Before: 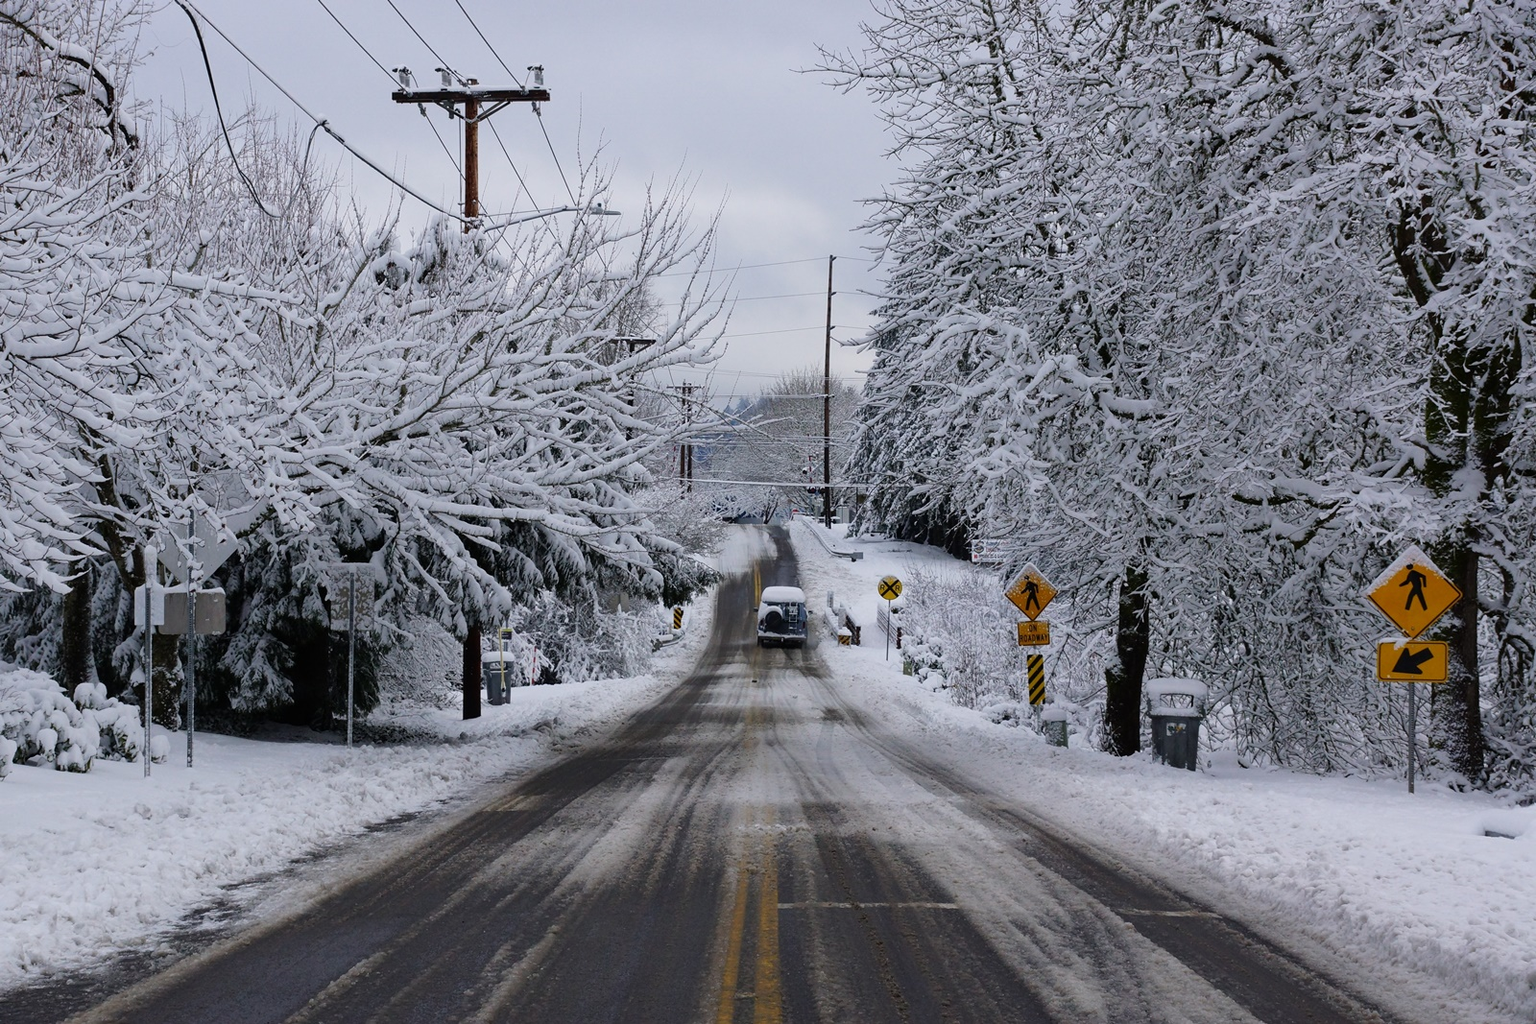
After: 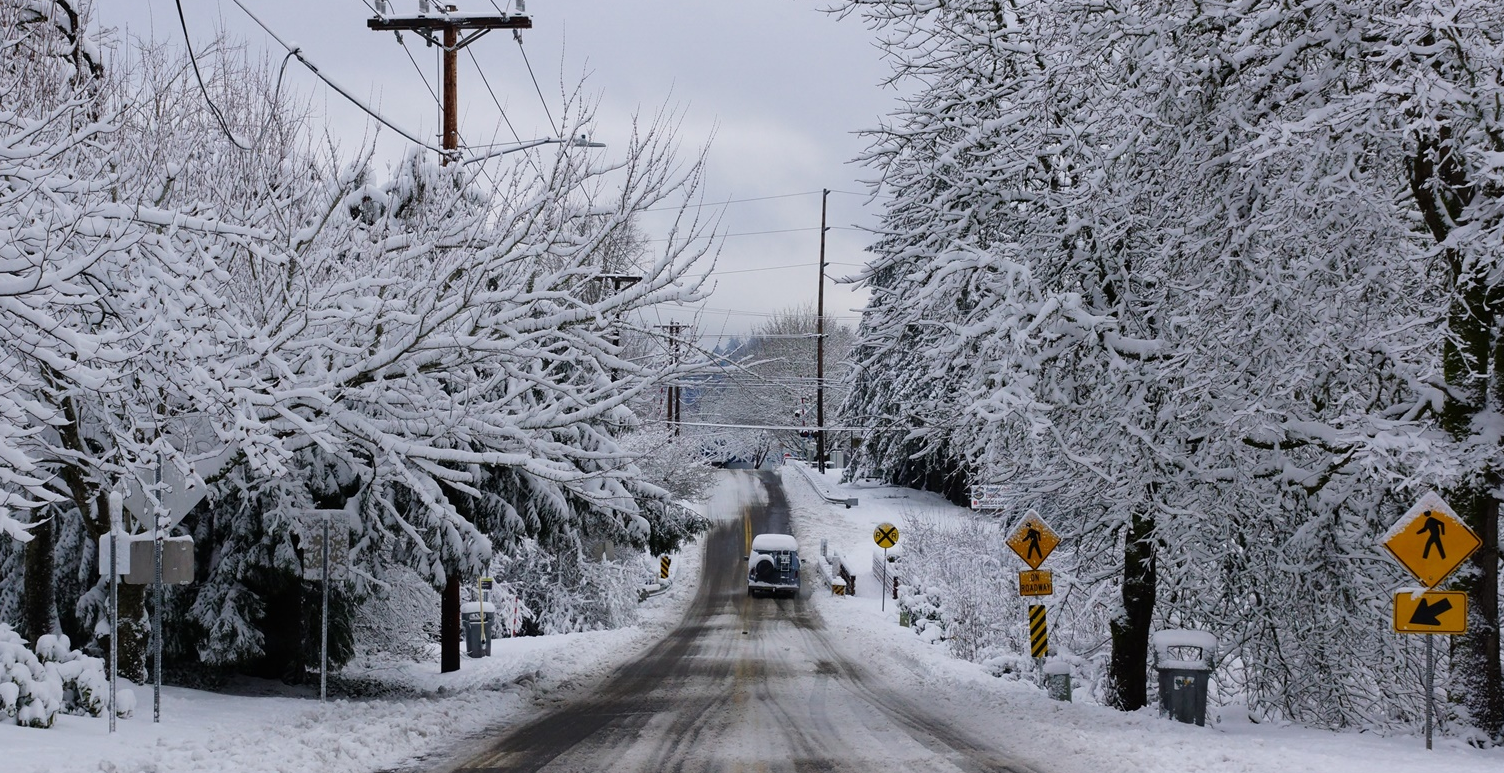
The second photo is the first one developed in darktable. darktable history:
crop: left 2.606%, top 7.283%, right 3.365%, bottom 20.221%
